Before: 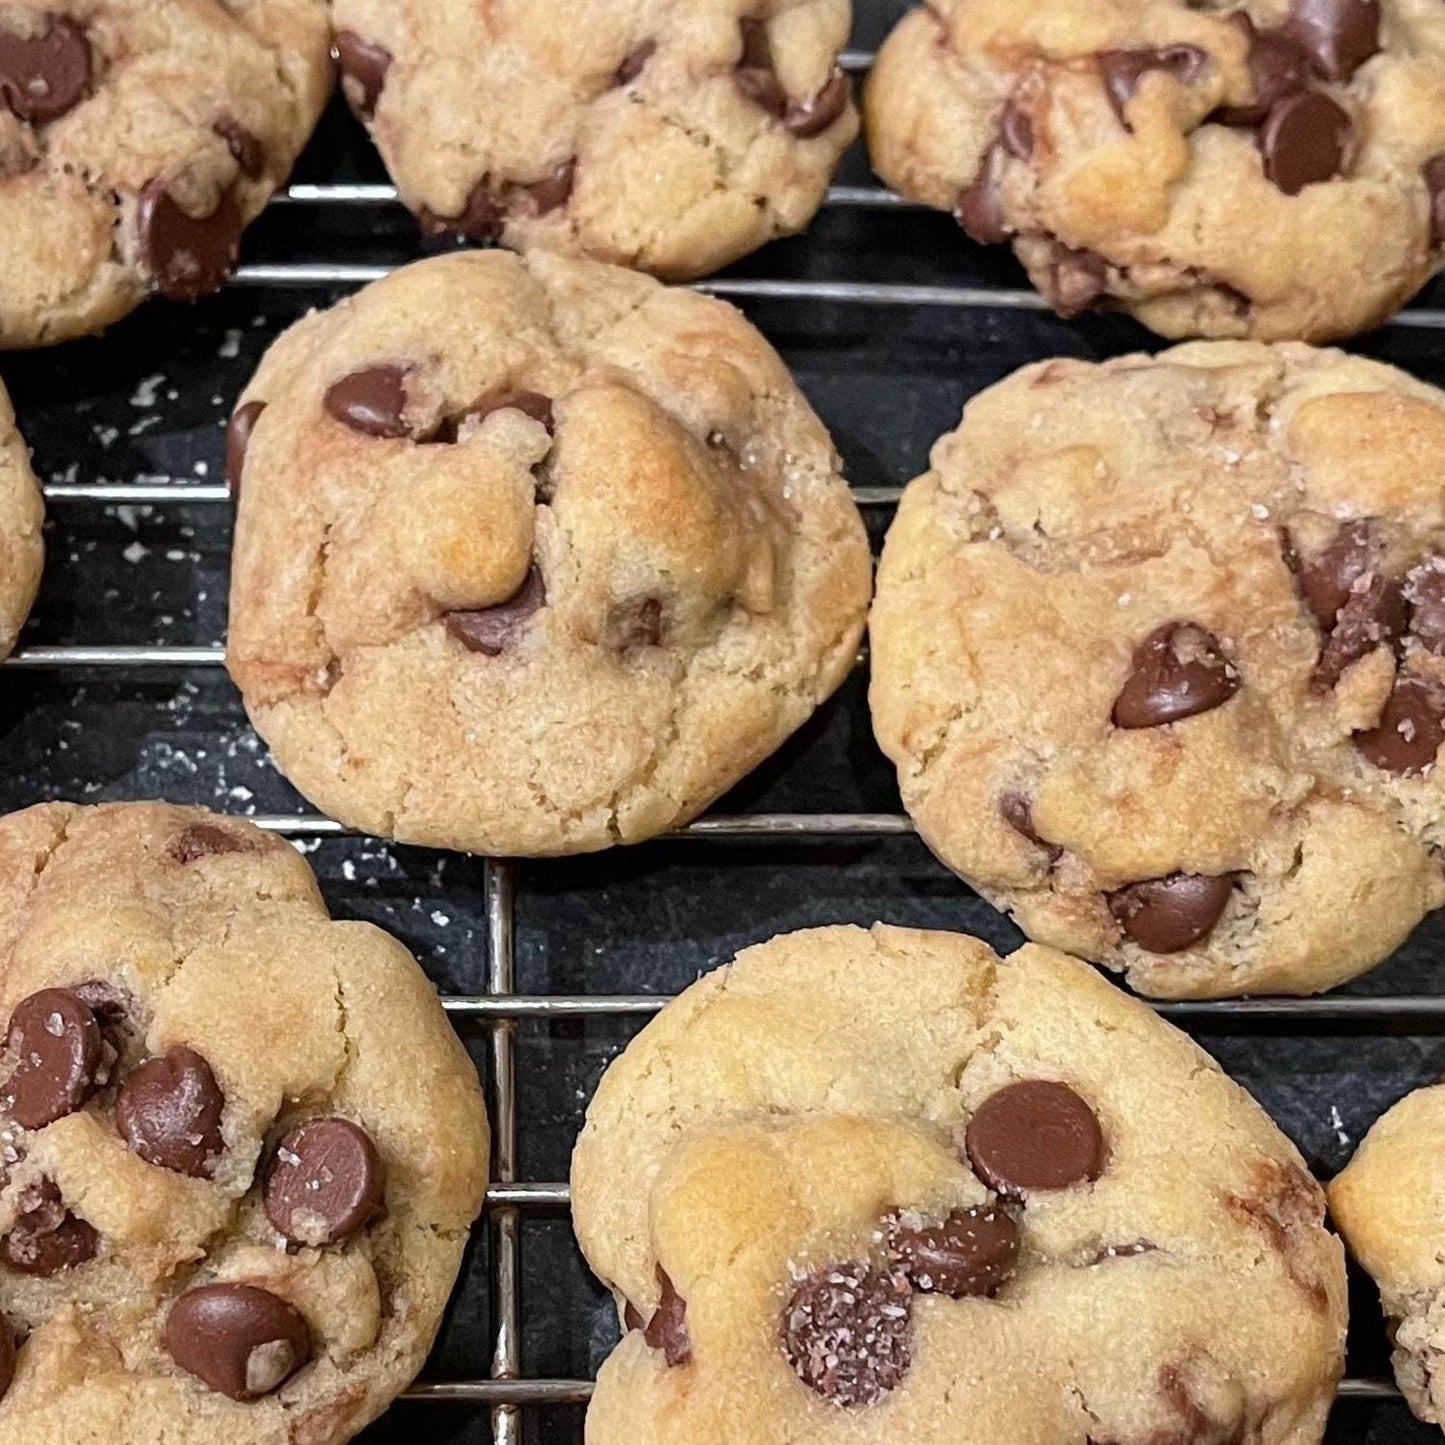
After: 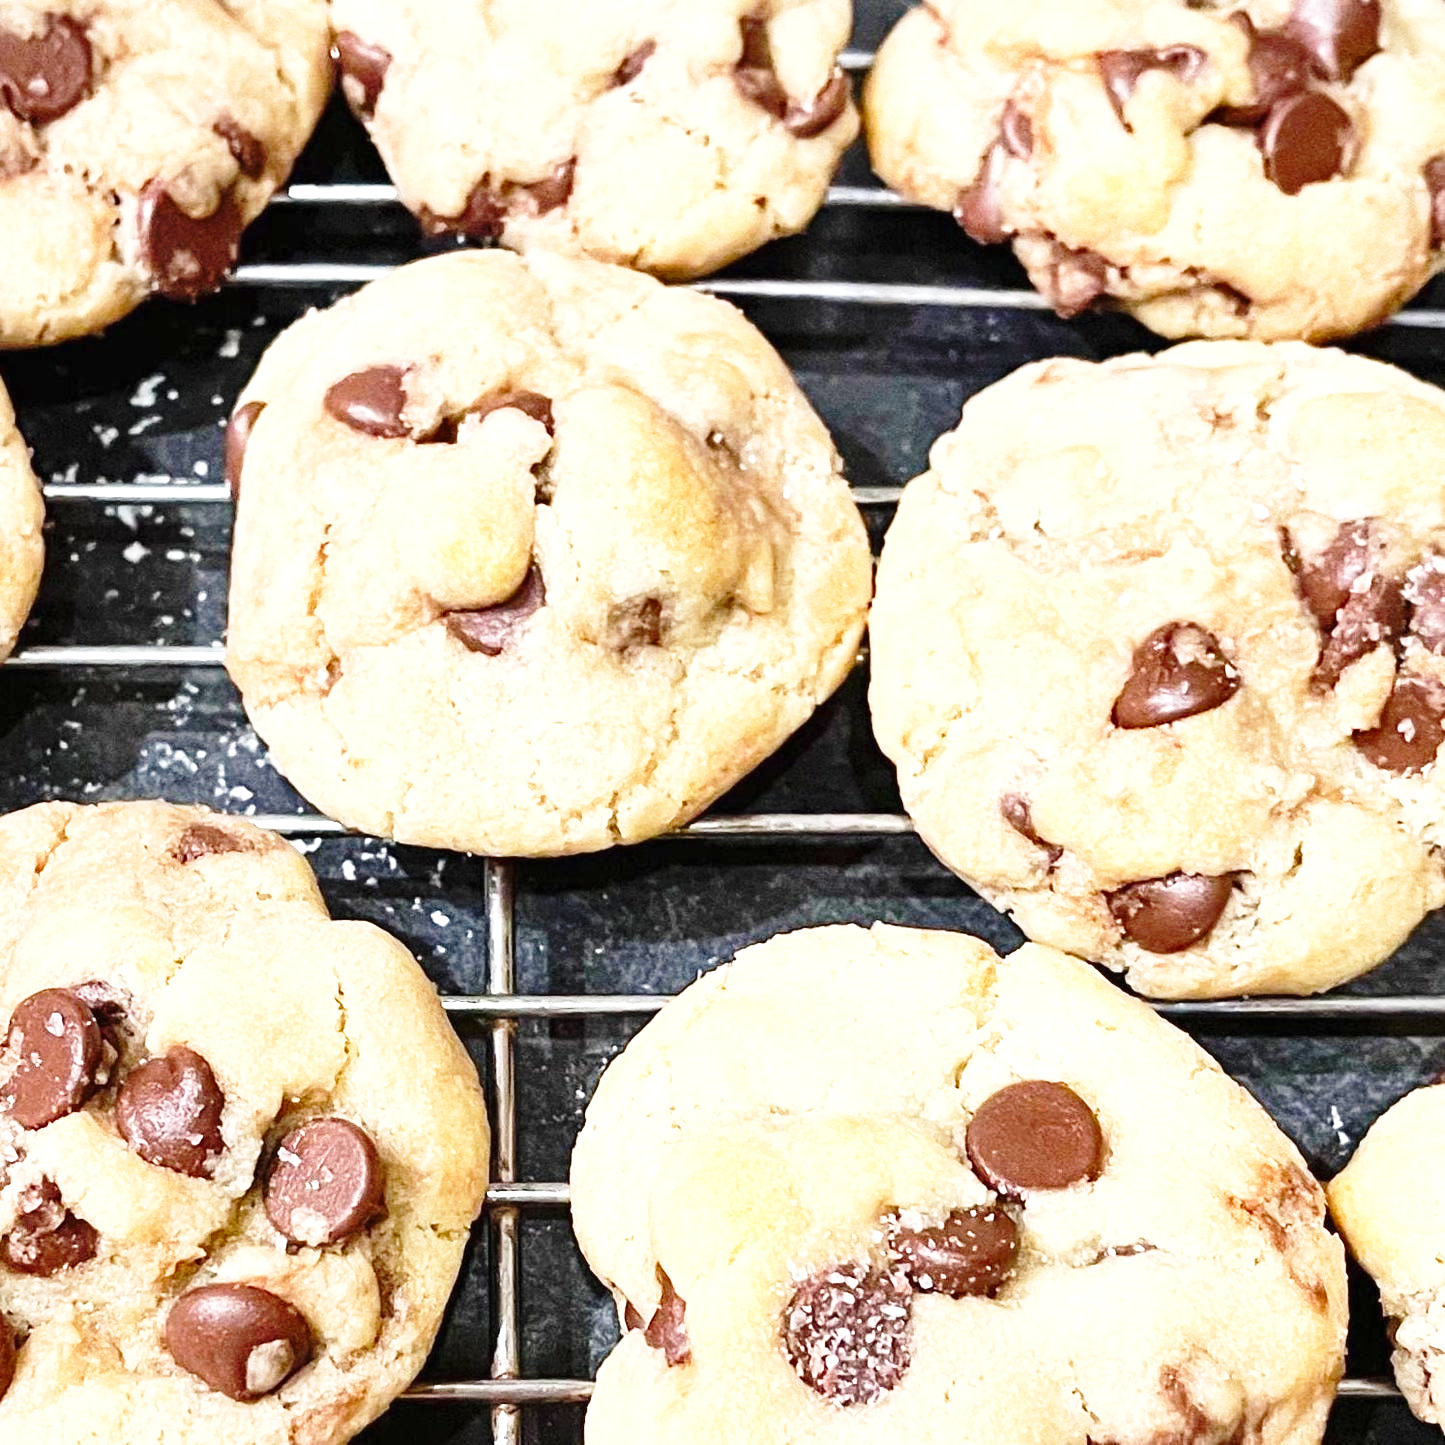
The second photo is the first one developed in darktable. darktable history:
base curve: curves: ch0 [(0, 0) (0.028, 0.03) (0.121, 0.232) (0.46, 0.748) (0.859, 0.968) (1, 1)], preserve colors none
exposure: black level correction 0, exposure 1 EV, compensate exposure bias true, compensate highlight preservation false
shadows and highlights: shadows 32, highlights -32, soften with gaussian
